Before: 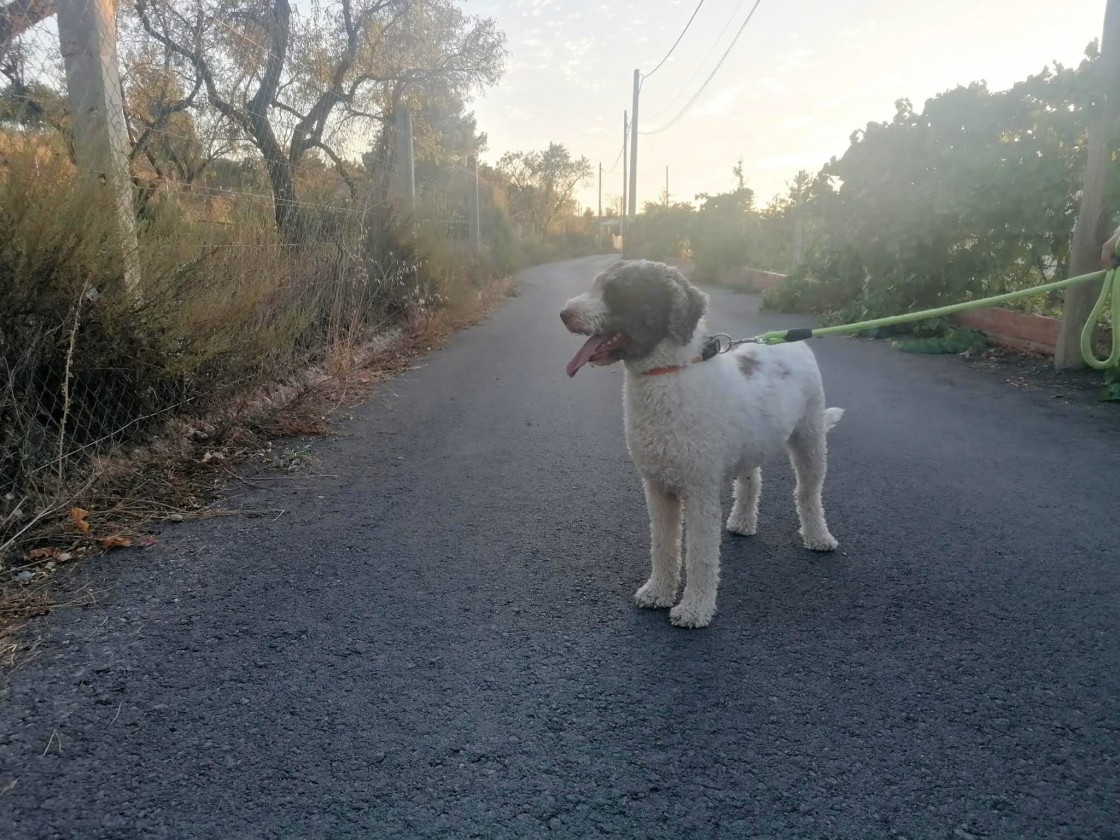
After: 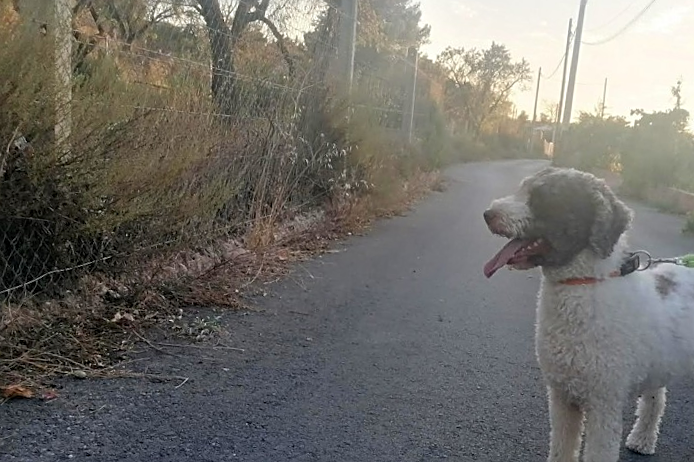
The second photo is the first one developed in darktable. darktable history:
crop and rotate: angle -6.28°, left 2.03%, top 6.833%, right 27.334%, bottom 30.402%
sharpen: on, module defaults
